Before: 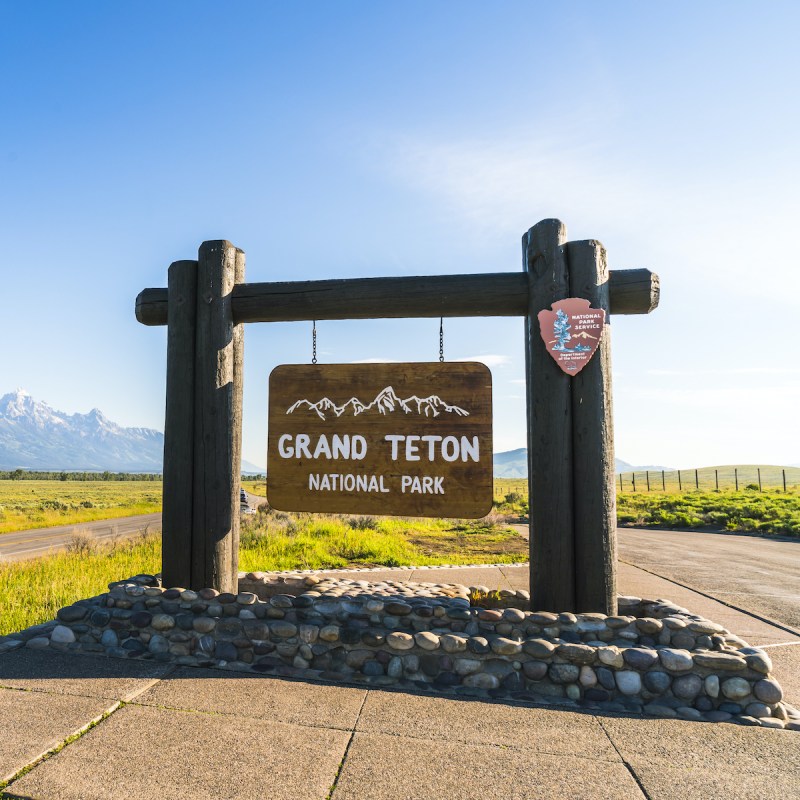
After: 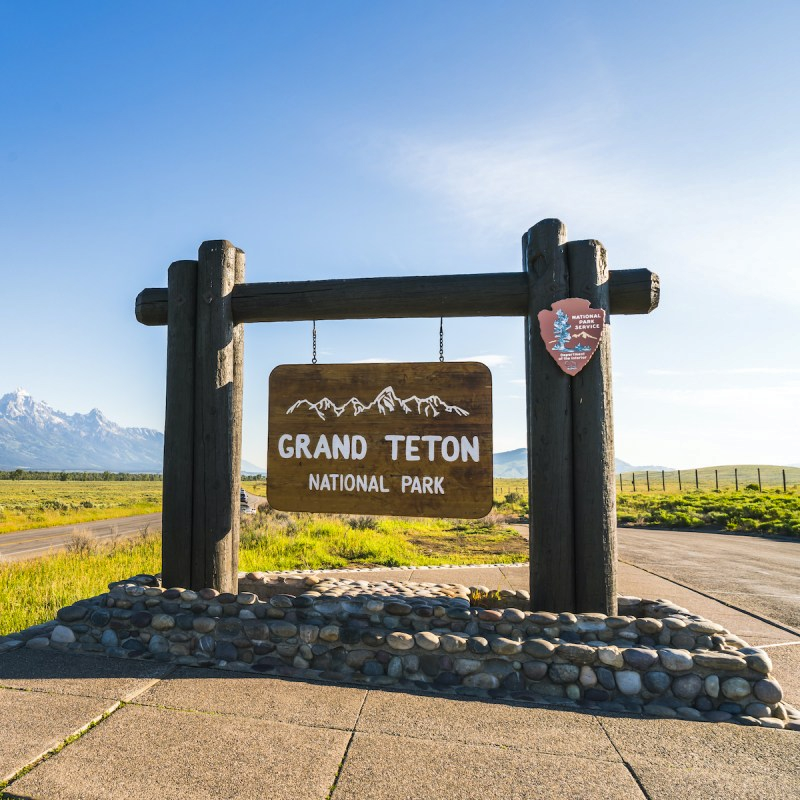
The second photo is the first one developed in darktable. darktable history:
shadows and highlights: shadows color adjustment 97.67%, low approximation 0.01, soften with gaussian
